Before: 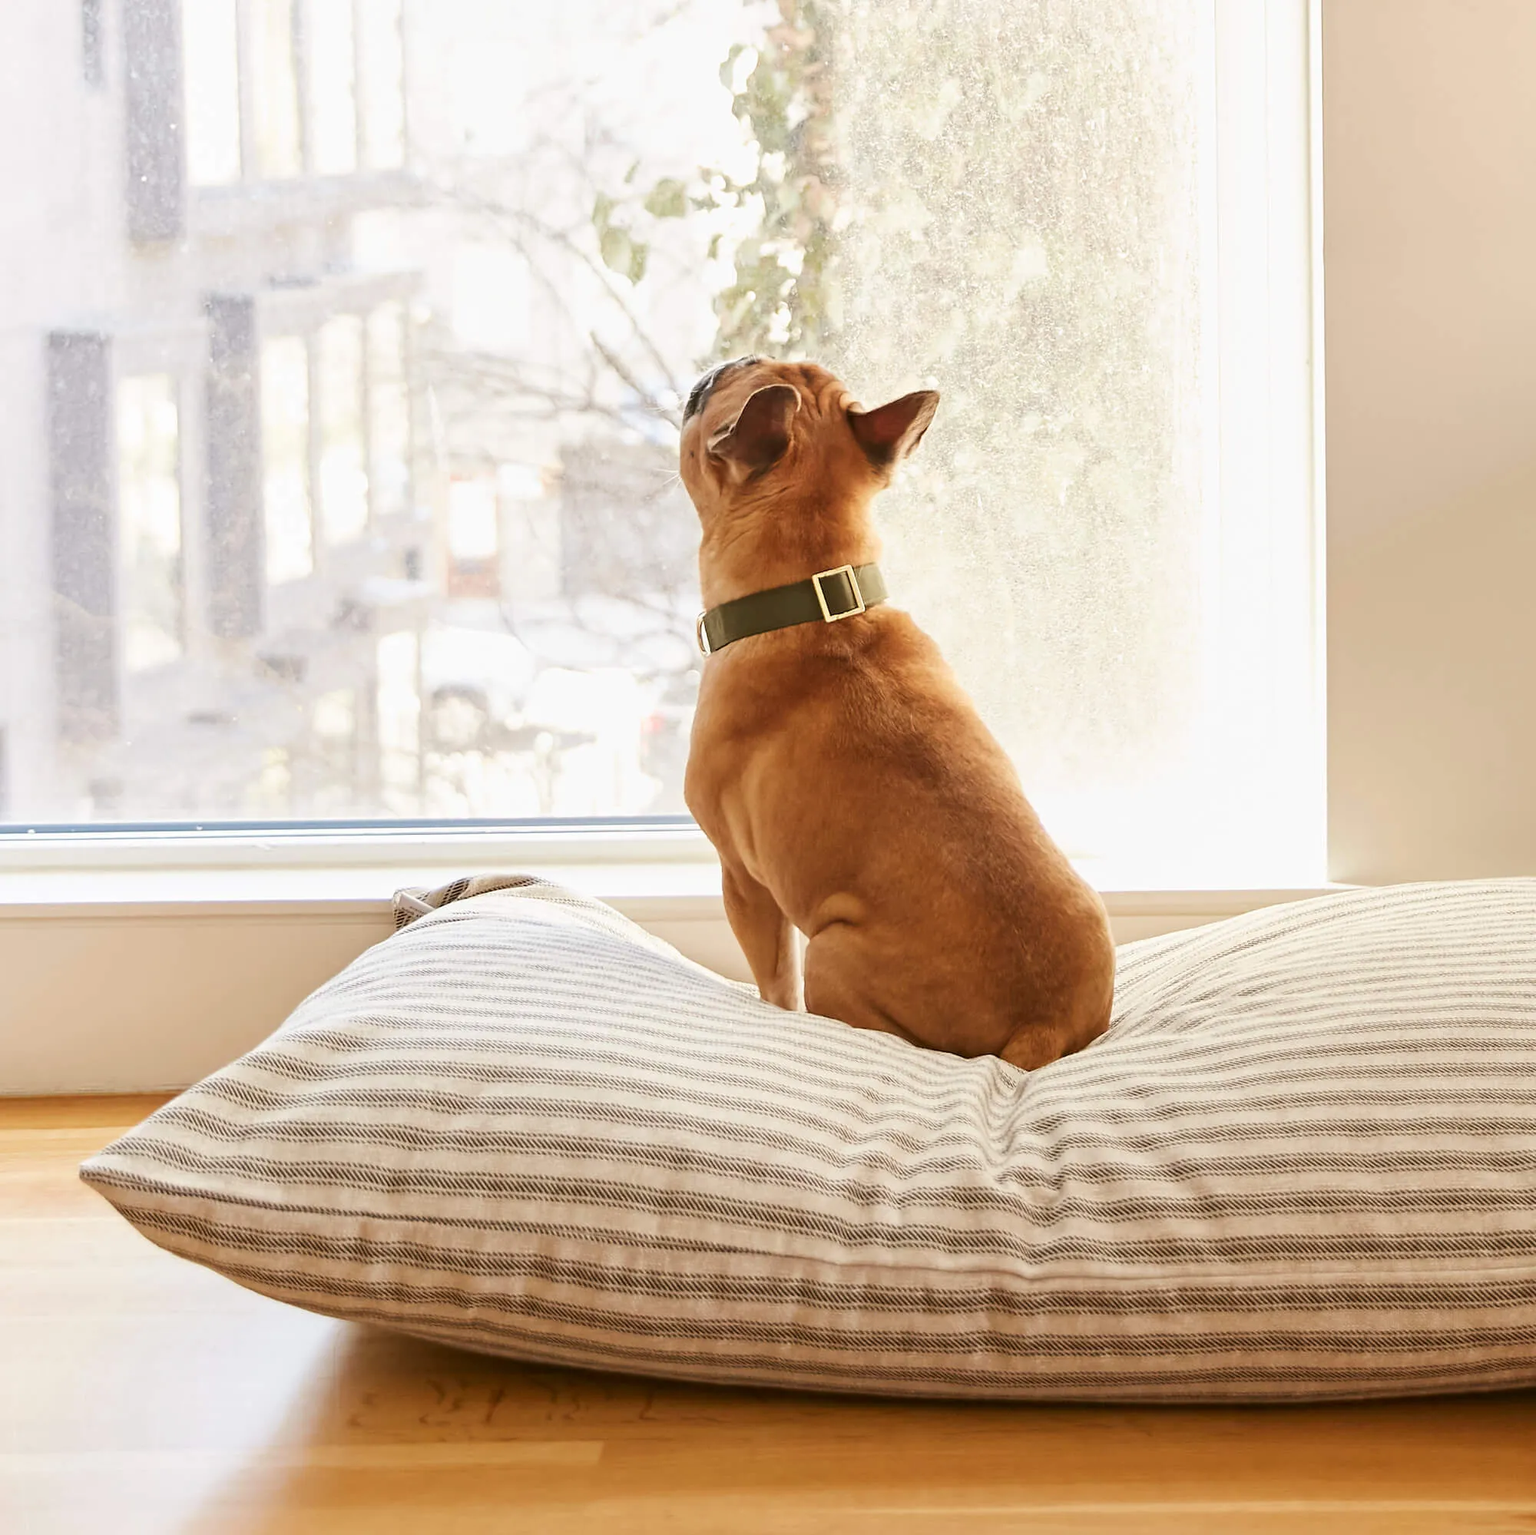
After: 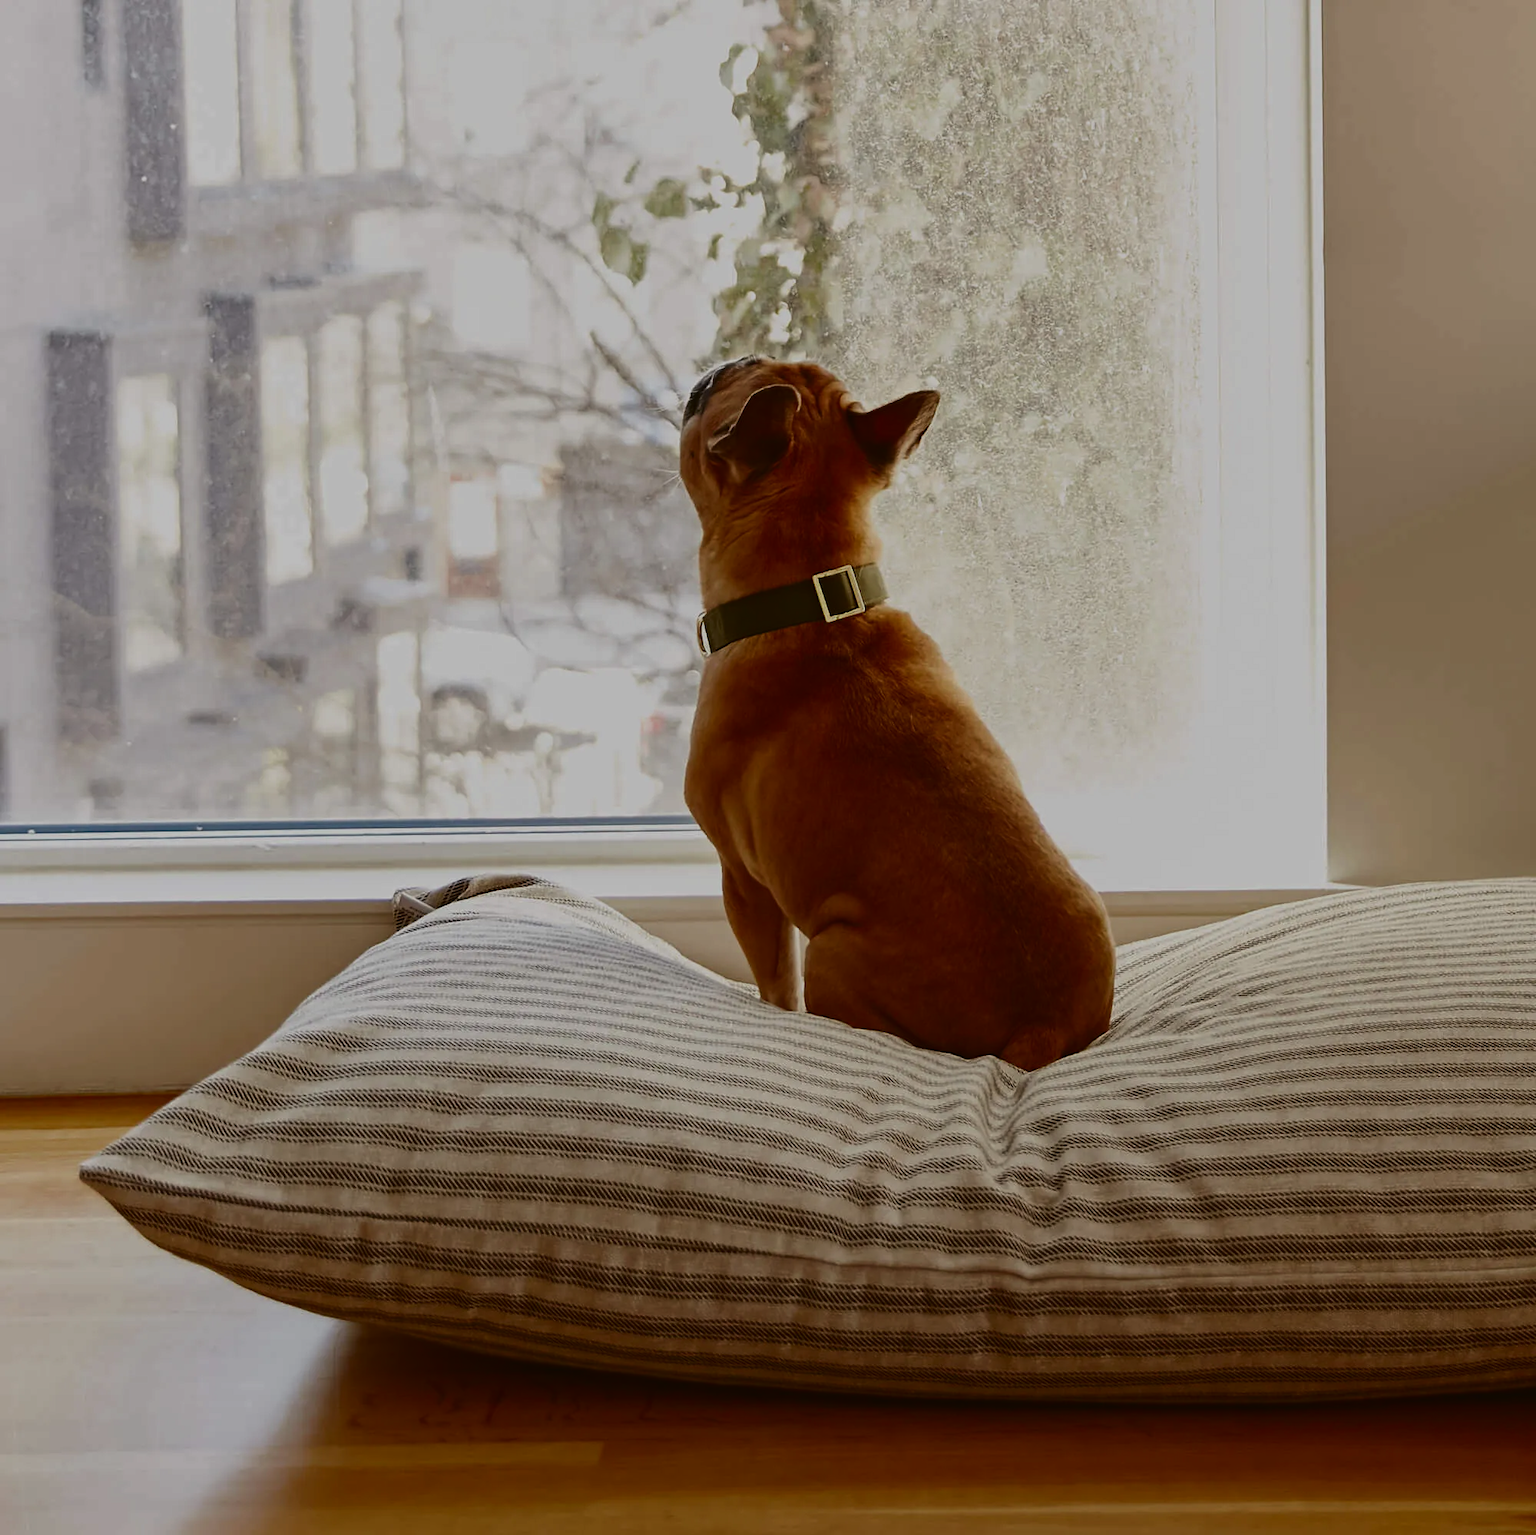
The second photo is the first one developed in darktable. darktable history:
exposure: black level correction -0.036, exposure -0.497 EV, compensate highlight preservation false
contrast brightness saturation: contrast 0.086, brightness -0.593, saturation 0.17
